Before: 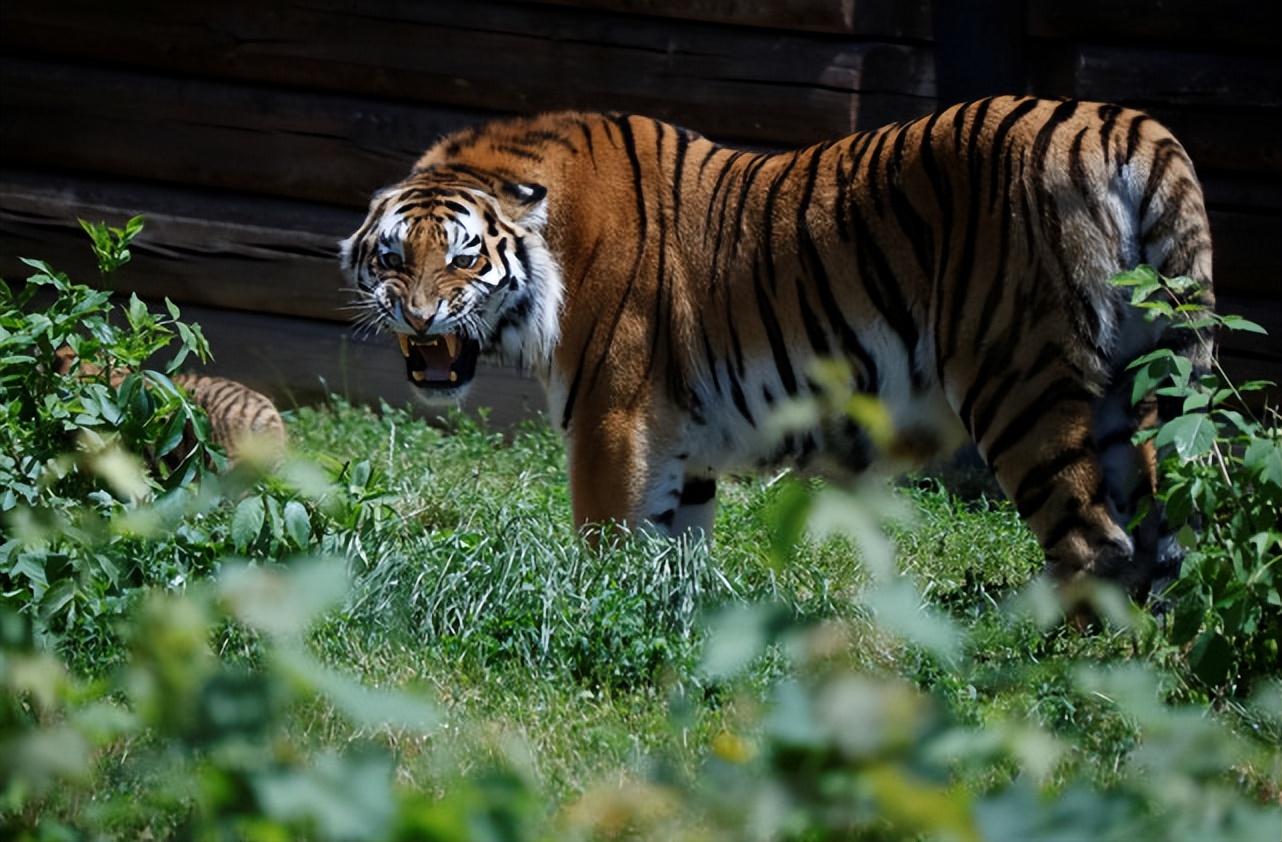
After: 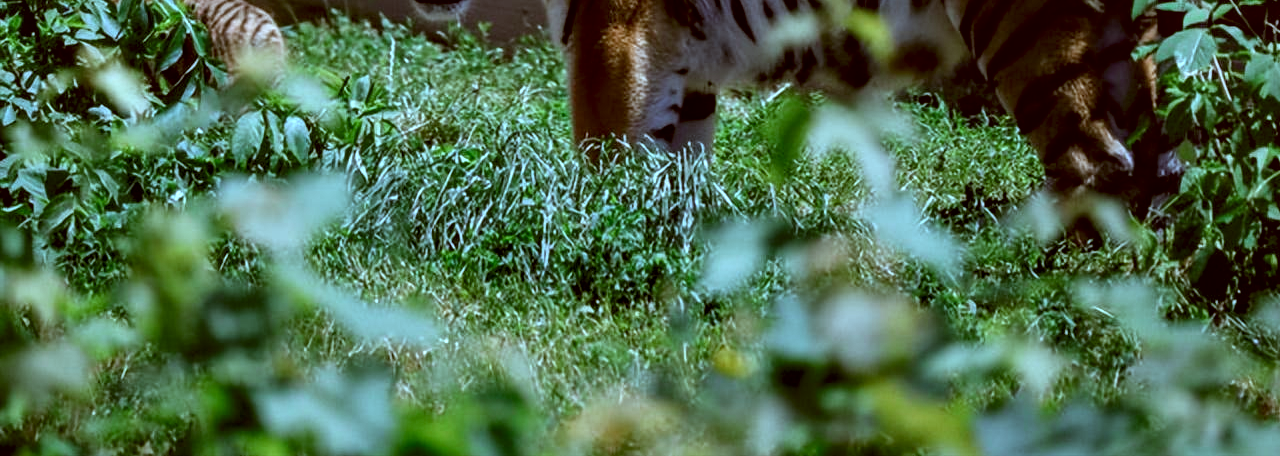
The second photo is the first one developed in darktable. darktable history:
crop and rotate: top 45.759%, right 0.123%
local contrast: detail 150%
color calibration: illuminant as shot in camera, adaptation linear Bradford (ICC v4), x 0.408, y 0.403, temperature 3586.75 K
color correction: highlights a* -5.32, highlights b* 9.79, shadows a* 9.44, shadows b* 24.22
